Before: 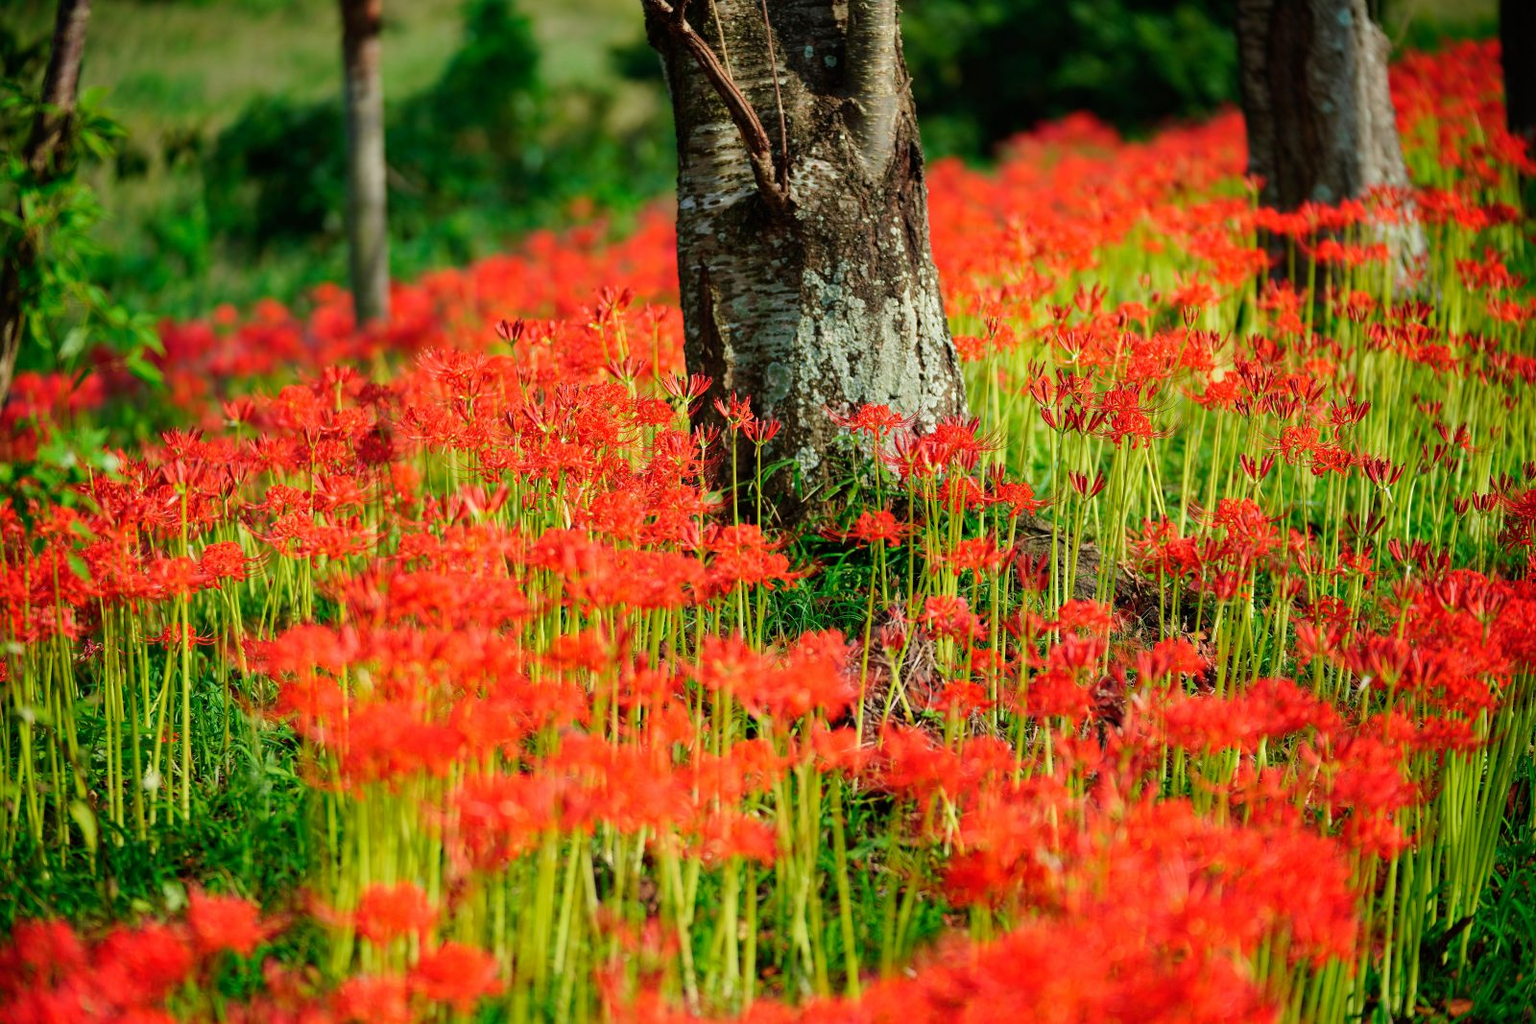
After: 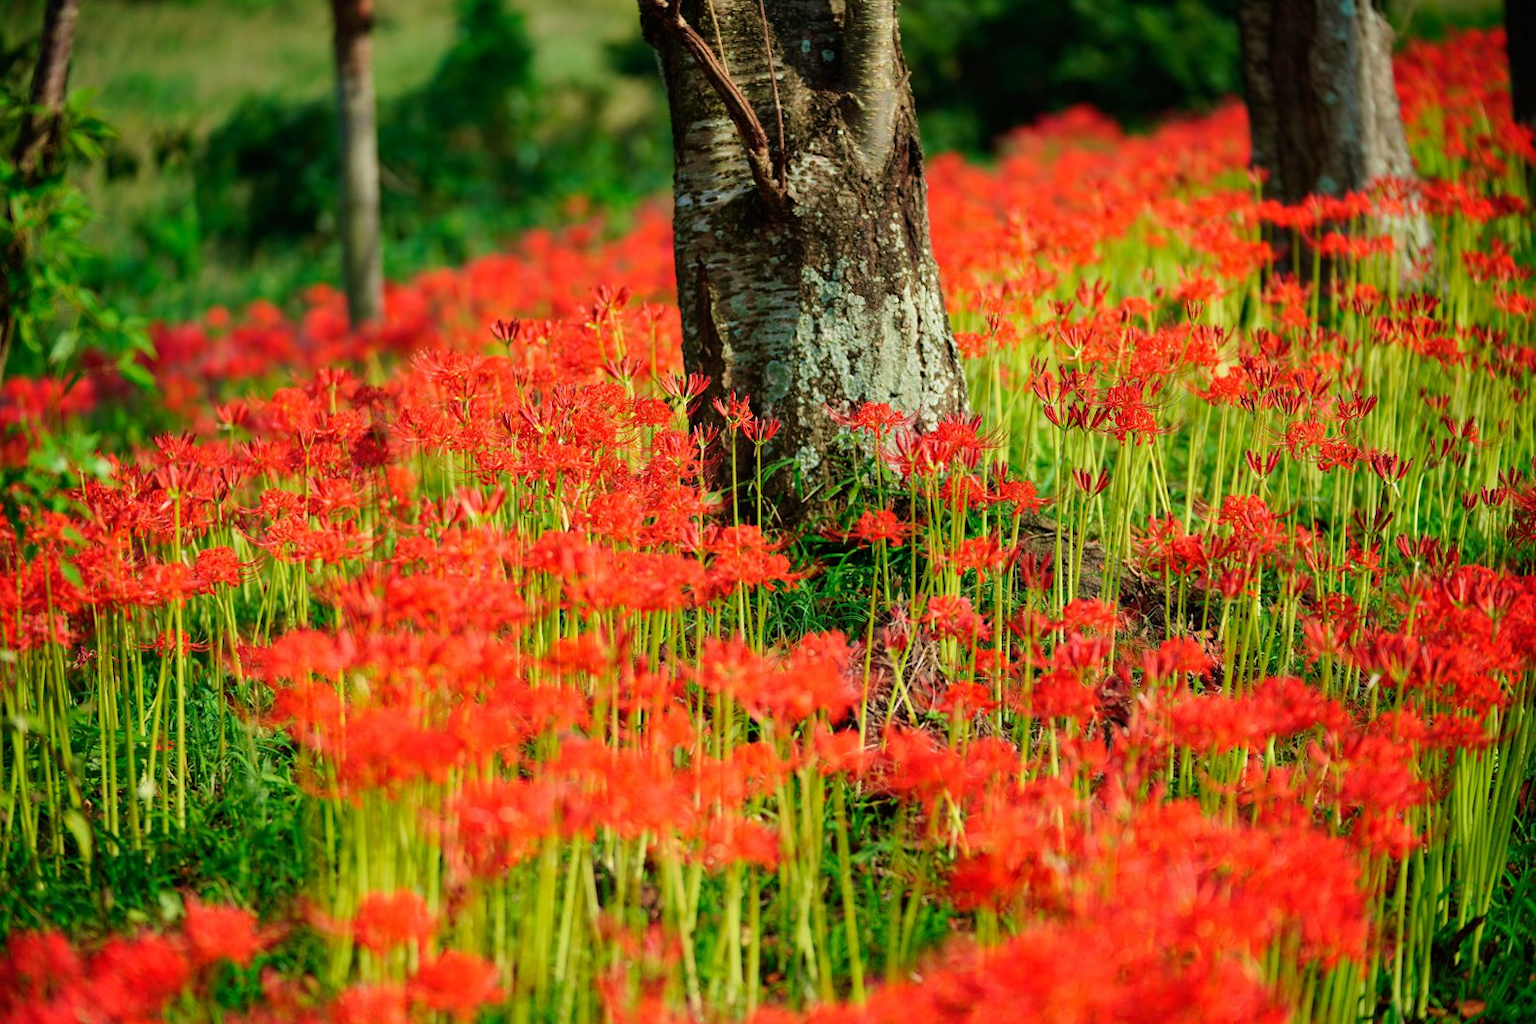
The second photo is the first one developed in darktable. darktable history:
rotate and perspective: rotation -0.45°, automatic cropping original format, crop left 0.008, crop right 0.992, crop top 0.012, crop bottom 0.988
velvia: on, module defaults
